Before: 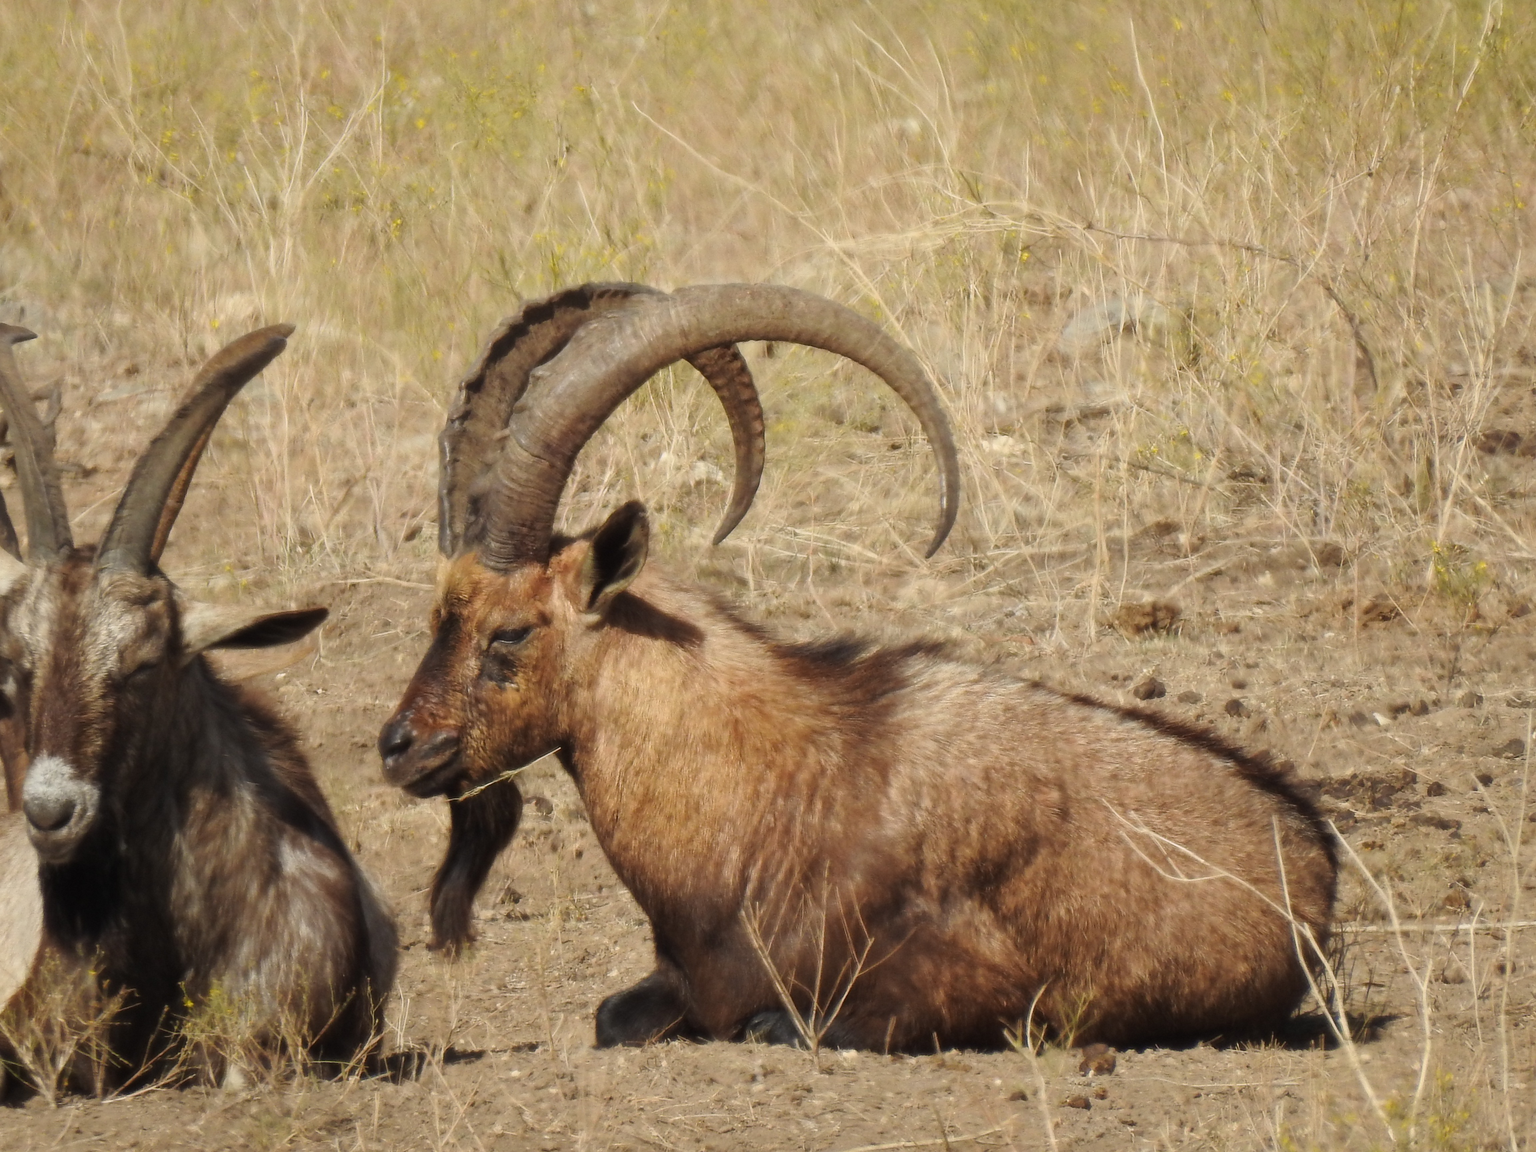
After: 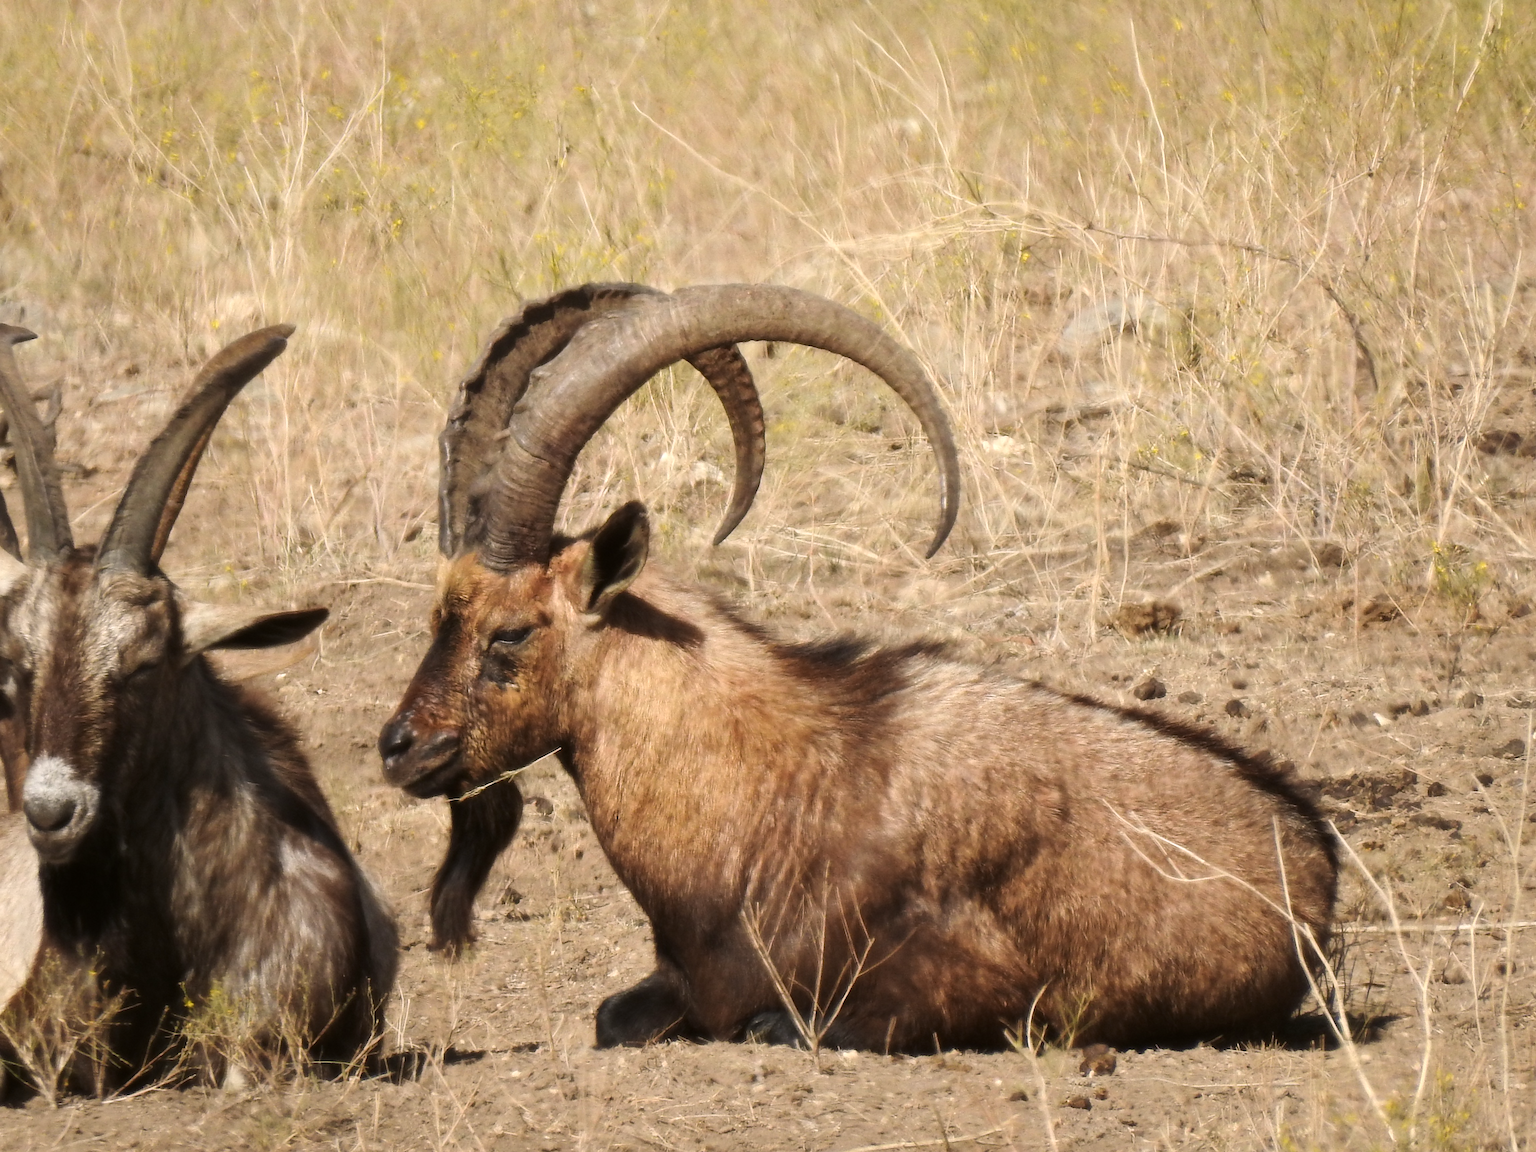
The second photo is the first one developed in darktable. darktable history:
color correction: highlights a* 3.12, highlights b* -1.55, shadows a* -0.101, shadows b* 2.52, saturation 0.98
tone equalizer: -8 EV -0.417 EV, -7 EV -0.389 EV, -6 EV -0.333 EV, -5 EV -0.222 EV, -3 EV 0.222 EV, -2 EV 0.333 EV, -1 EV 0.389 EV, +0 EV 0.417 EV, edges refinement/feathering 500, mask exposure compensation -1.57 EV, preserve details no
